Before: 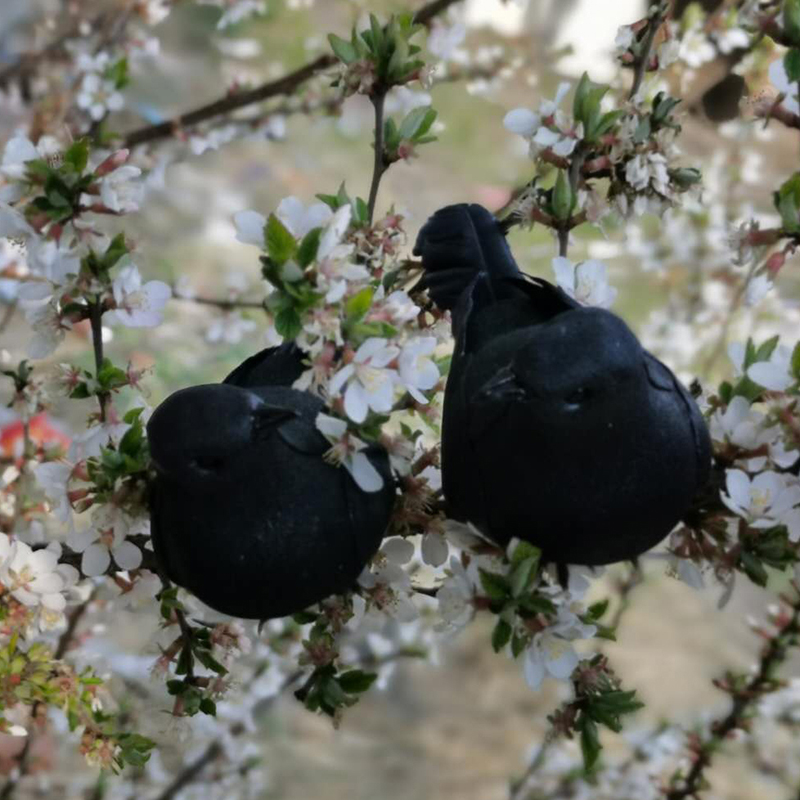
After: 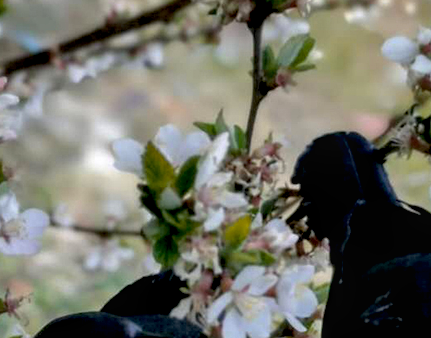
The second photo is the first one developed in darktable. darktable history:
base curve: curves: ch0 [(0.017, 0) (0.425, 0.441) (0.844, 0.933) (1, 1)], preserve colors none
local contrast: on, module defaults
crop: left 15.306%, top 9.065%, right 30.789%, bottom 48.638%
color zones: curves: ch1 [(0, 0.455) (0.063, 0.455) (0.286, 0.495) (0.429, 0.5) (0.571, 0.5) (0.714, 0.5) (0.857, 0.5) (1, 0.455)]; ch2 [(0, 0.532) (0.063, 0.521) (0.233, 0.447) (0.429, 0.489) (0.571, 0.5) (0.714, 0.5) (0.857, 0.5) (1, 0.532)]
